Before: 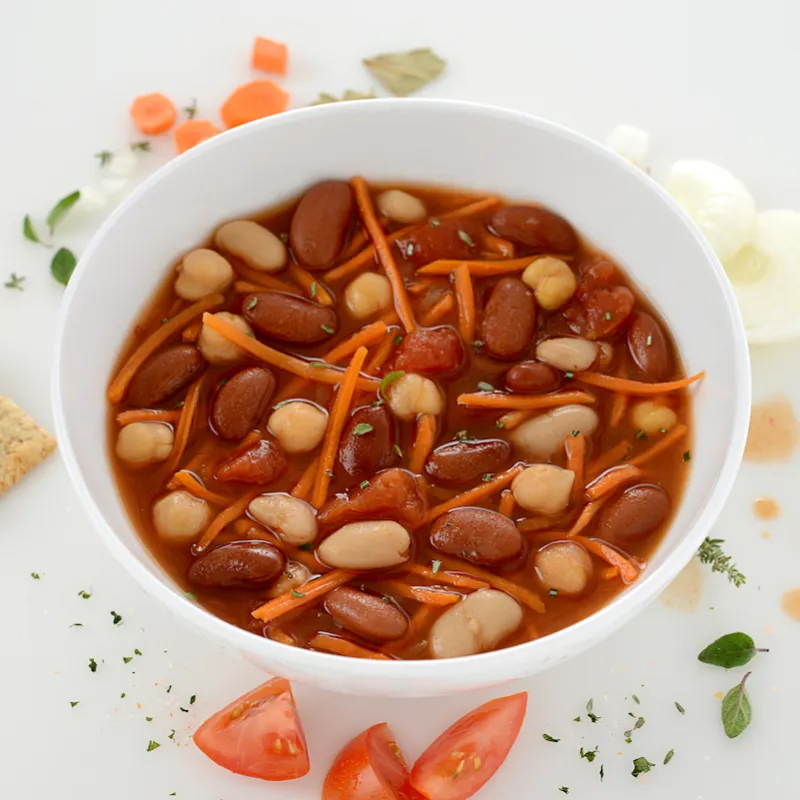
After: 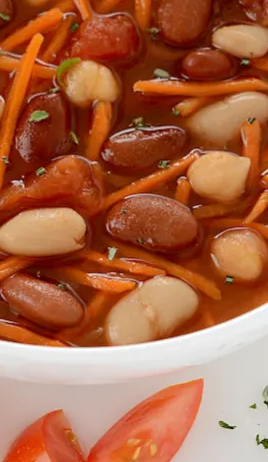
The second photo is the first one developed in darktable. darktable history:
crop: left 40.517%, top 39.25%, right 25.926%, bottom 2.898%
